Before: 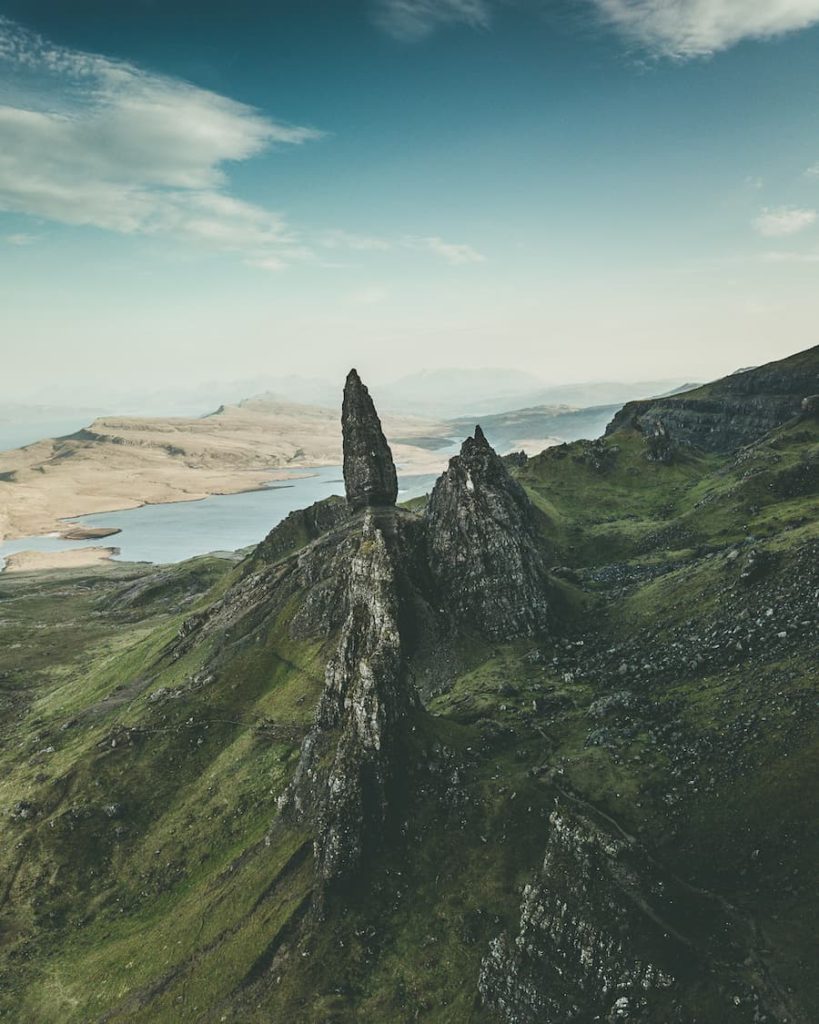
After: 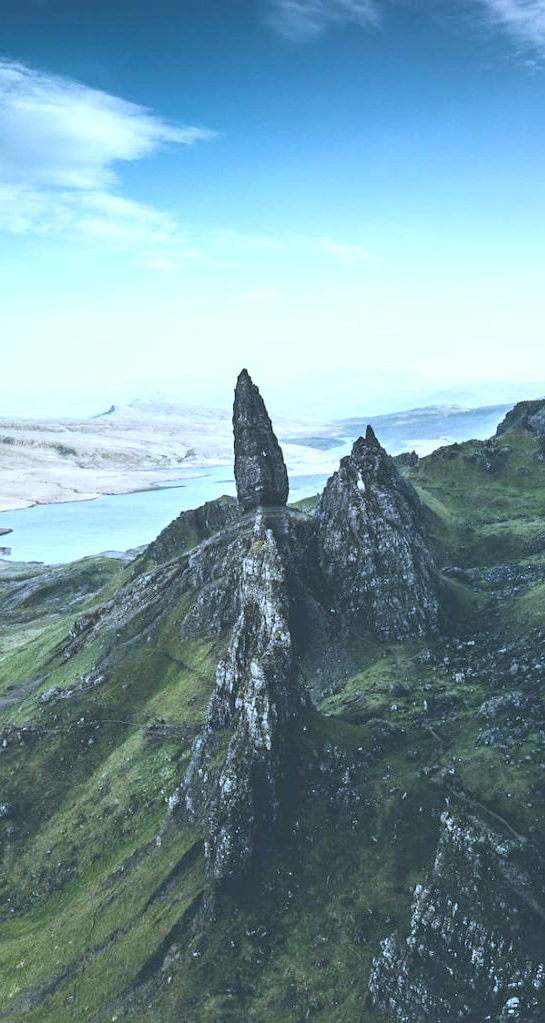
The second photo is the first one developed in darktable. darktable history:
exposure: exposure 0.74 EV, compensate highlight preservation false
white balance: red 0.871, blue 1.249
crop and rotate: left 13.409%, right 19.924%
